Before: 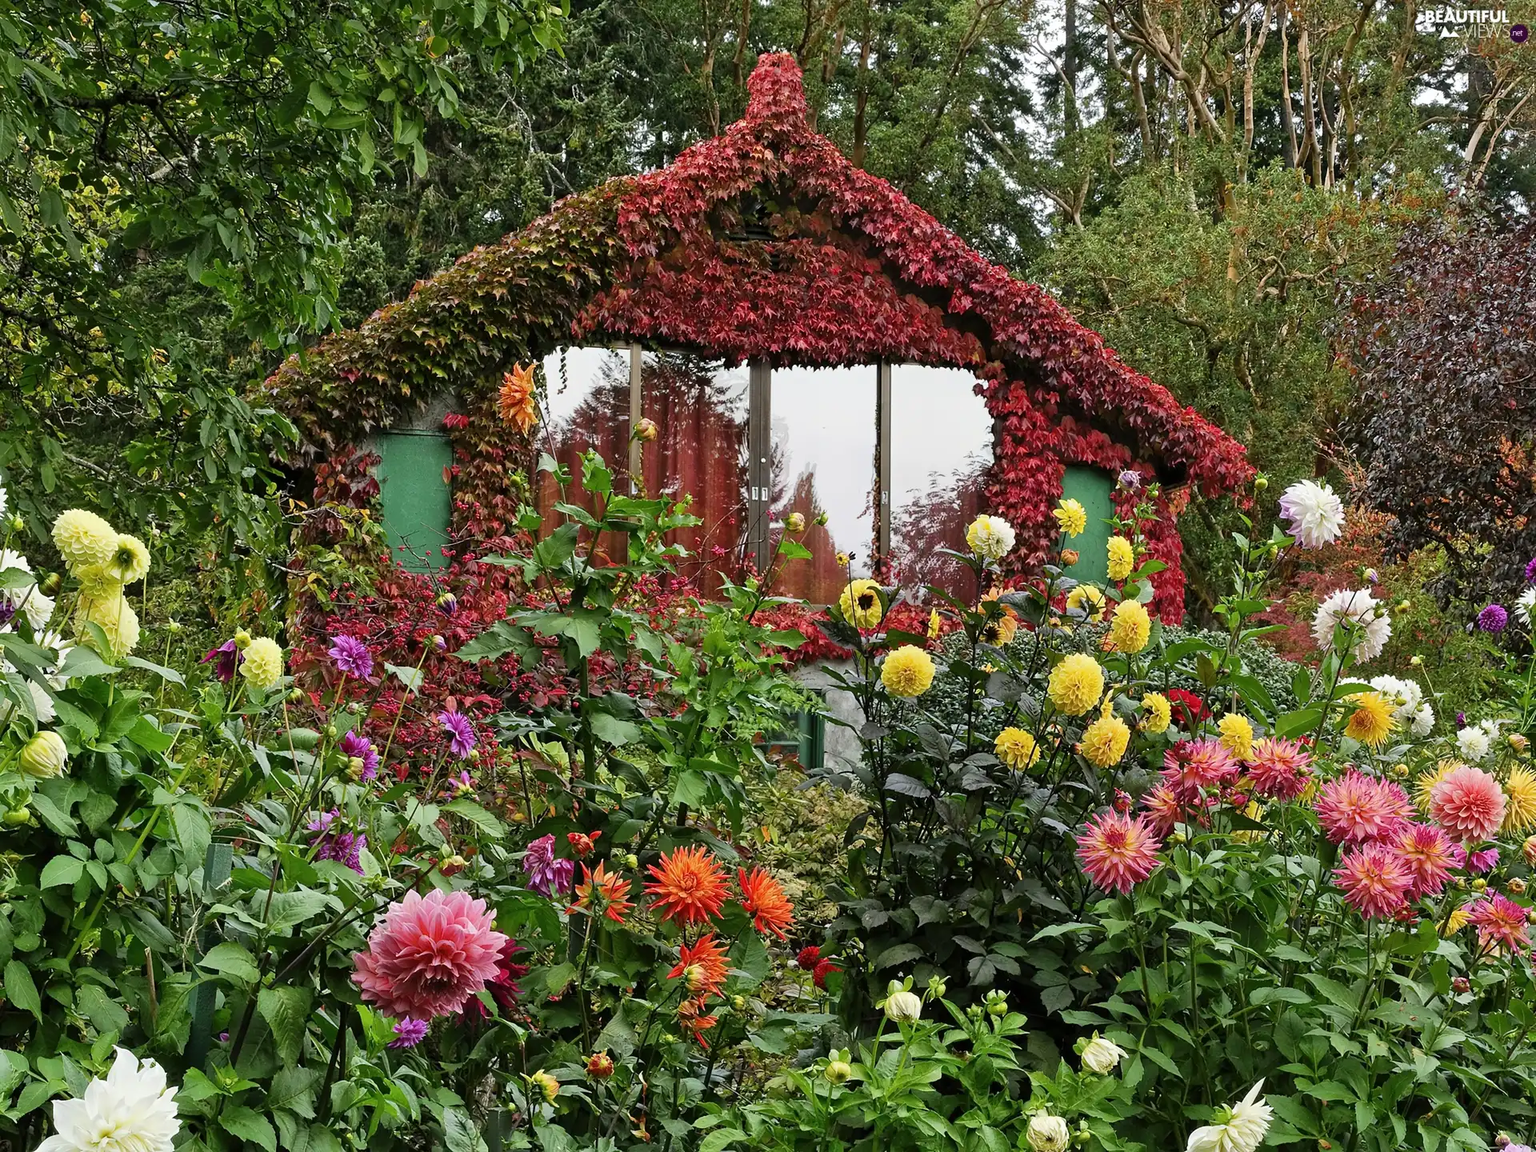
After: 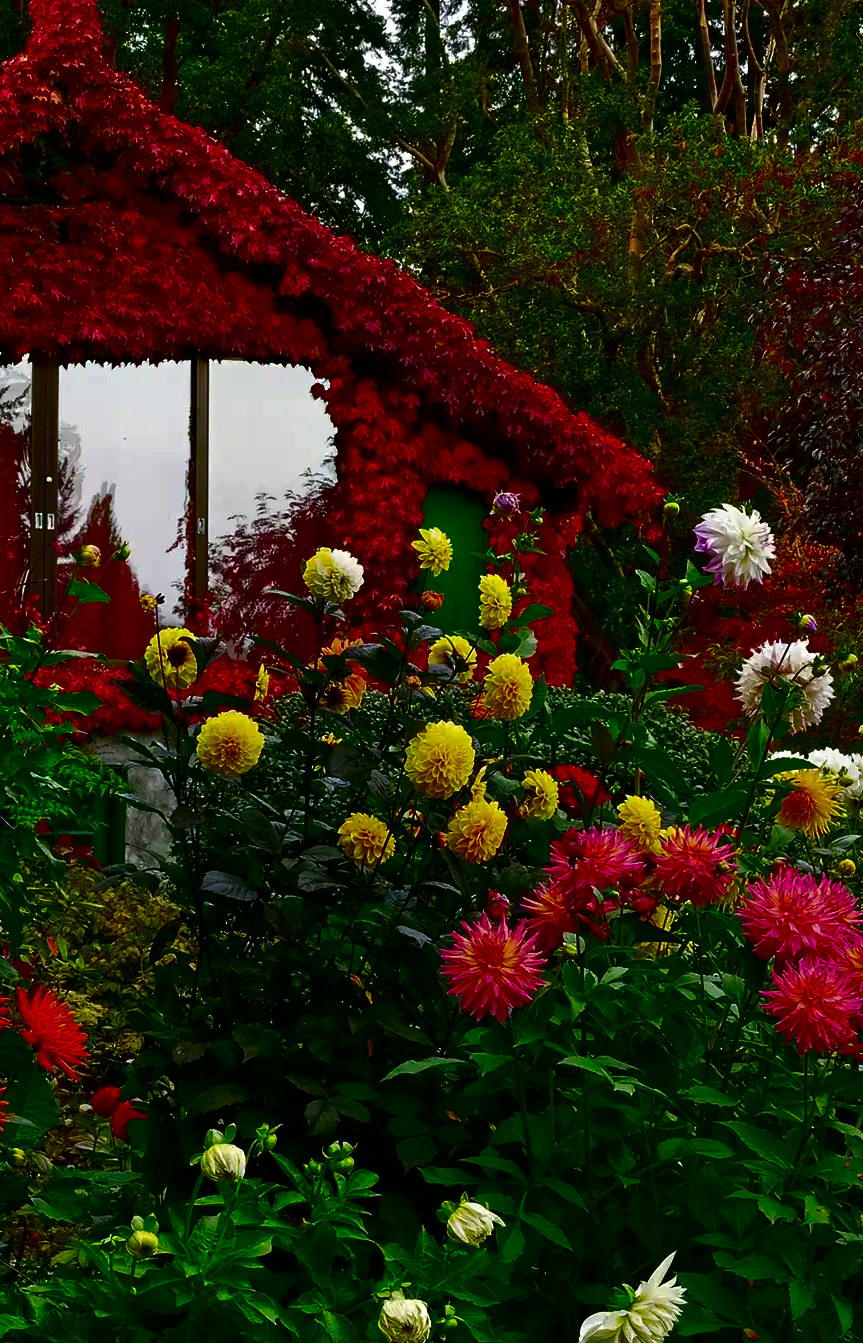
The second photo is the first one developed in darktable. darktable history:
exposure: black level correction -0.009, exposure 0.07 EV, compensate highlight preservation false
crop: left 47.17%, top 6.717%, right 7.876%
contrast brightness saturation: brightness -0.981, saturation 0.983
